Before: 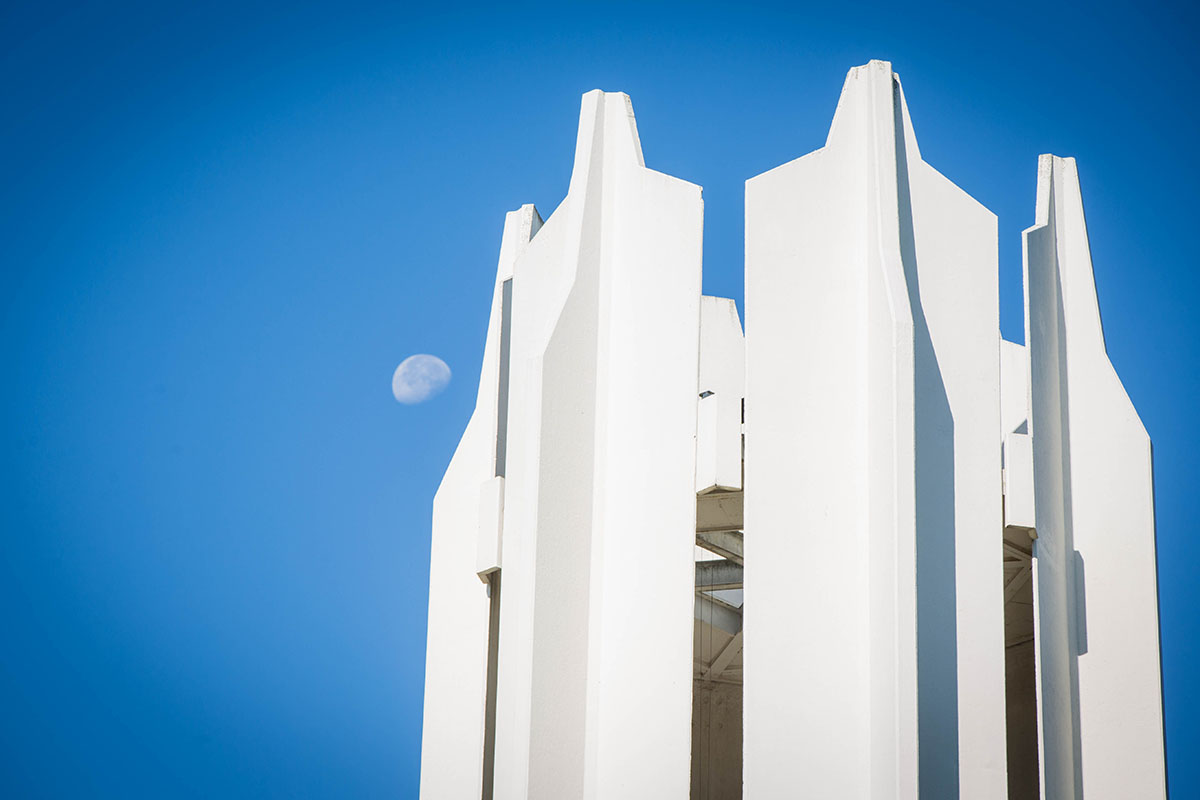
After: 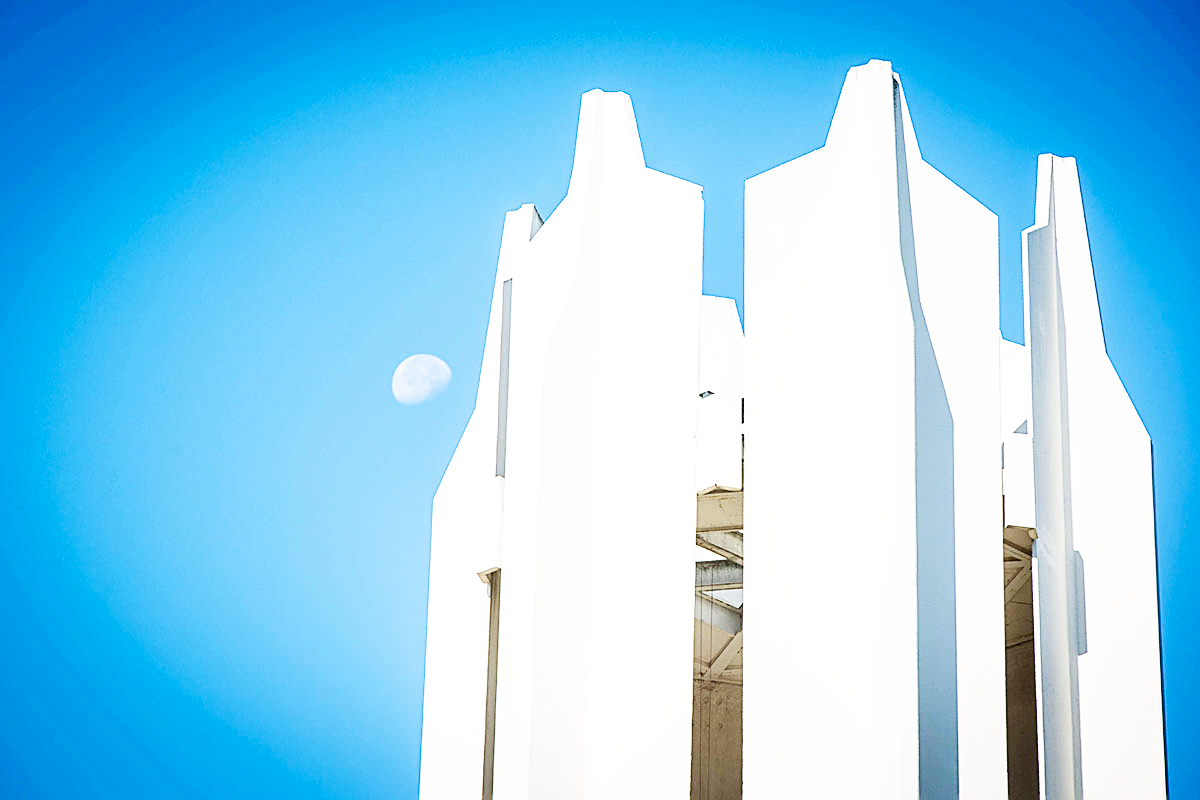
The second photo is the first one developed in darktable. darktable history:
sharpen: on, module defaults
base curve: curves: ch0 [(0, 0.003) (0.001, 0.002) (0.006, 0.004) (0.02, 0.022) (0.048, 0.086) (0.094, 0.234) (0.162, 0.431) (0.258, 0.629) (0.385, 0.8) (0.548, 0.918) (0.751, 0.988) (1, 1)], preserve colors none
